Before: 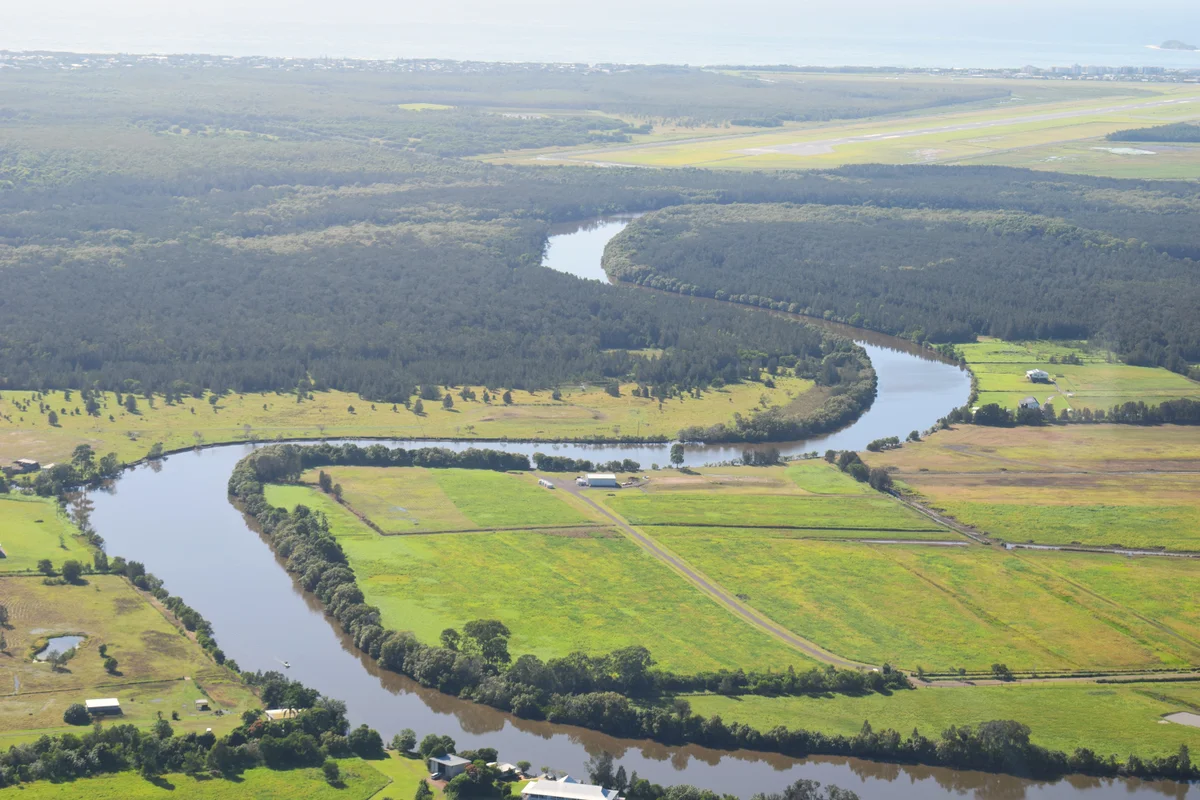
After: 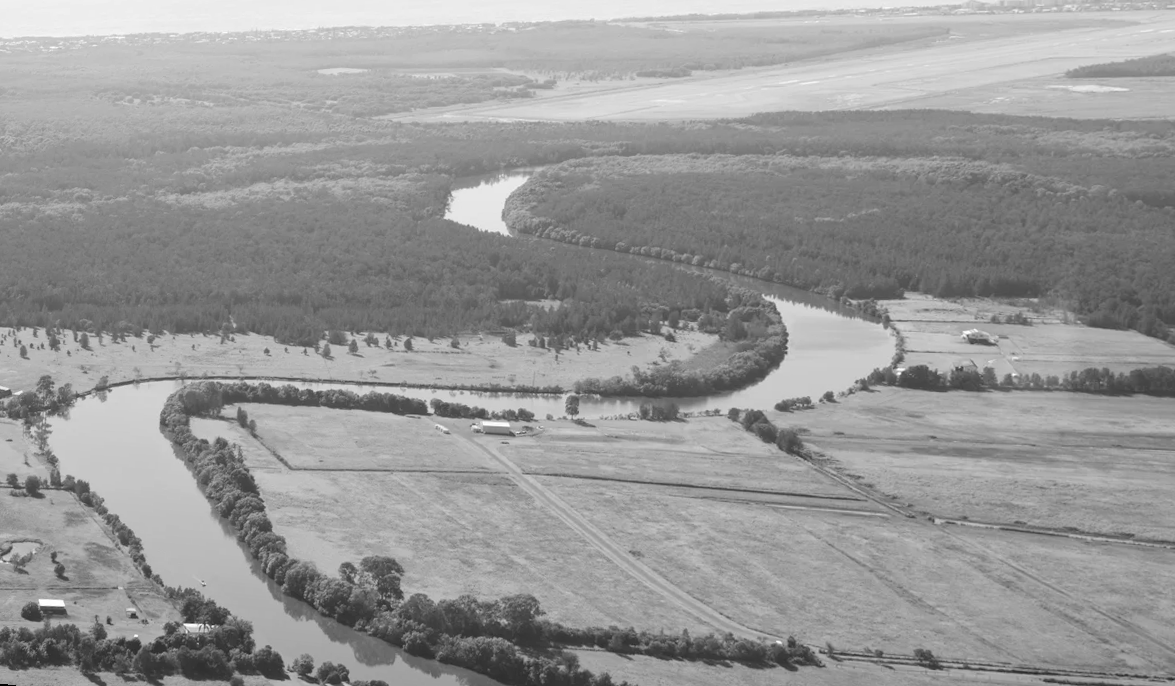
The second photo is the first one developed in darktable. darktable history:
monochrome: on, module defaults
rotate and perspective: rotation 1.69°, lens shift (vertical) -0.023, lens shift (horizontal) -0.291, crop left 0.025, crop right 0.988, crop top 0.092, crop bottom 0.842
